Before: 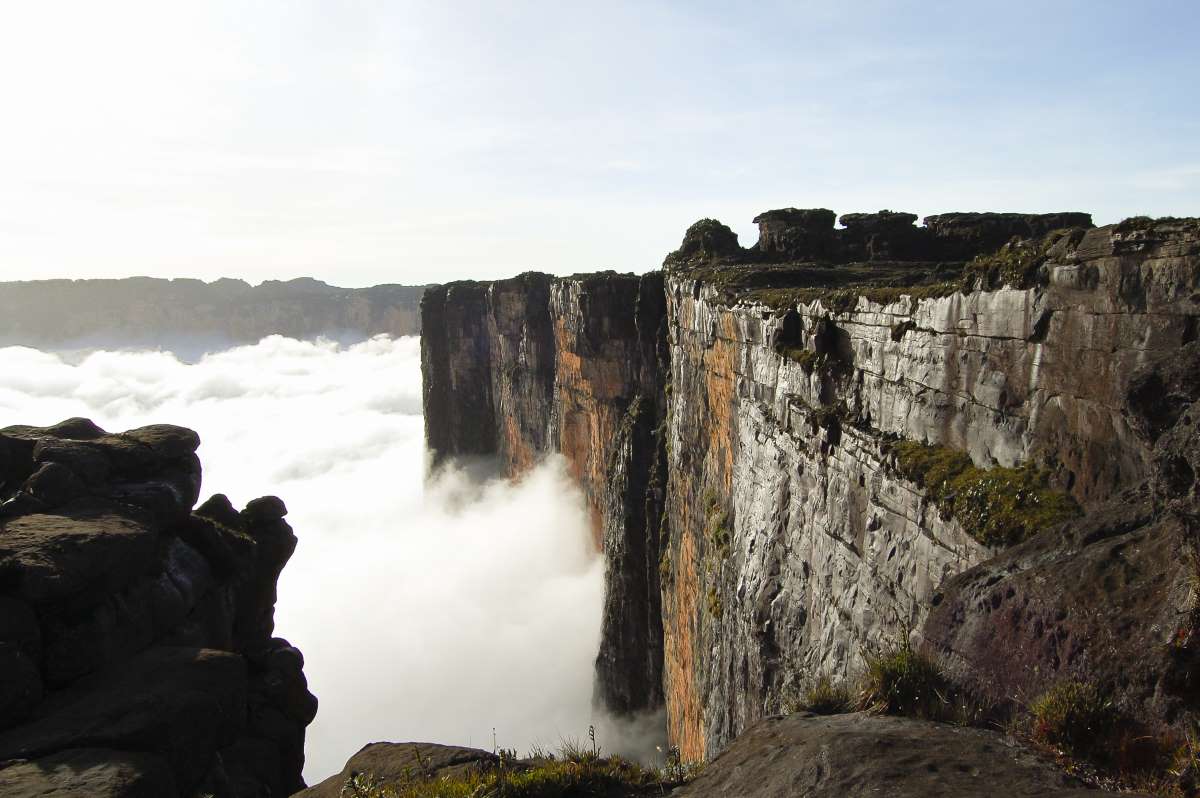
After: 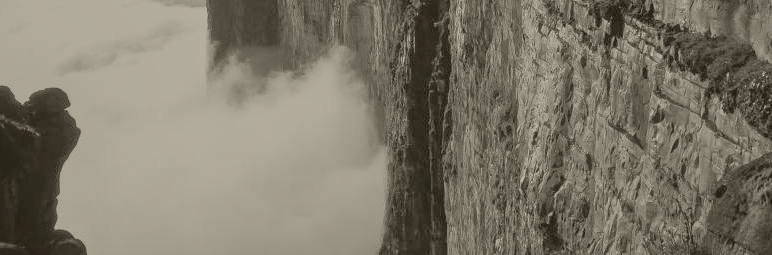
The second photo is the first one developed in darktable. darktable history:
vignetting: fall-off start 100%, brightness -0.406, saturation -0.3, width/height ratio 1.324, dithering 8-bit output, unbound false
tone equalizer: -7 EV 0.15 EV, -6 EV 0.6 EV, -5 EV 1.15 EV, -4 EV 1.33 EV, -3 EV 1.15 EV, -2 EV 0.6 EV, -1 EV 0.15 EV, mask exposure compensation -0.5 EV
crop: left 18.091%, top 51.13%, right 17.525%, bottom 16.85%
colorize: hue 41.44°, saturation 22%, source mix 60%, lightness 10.61%
local contrast: on, module defaults
